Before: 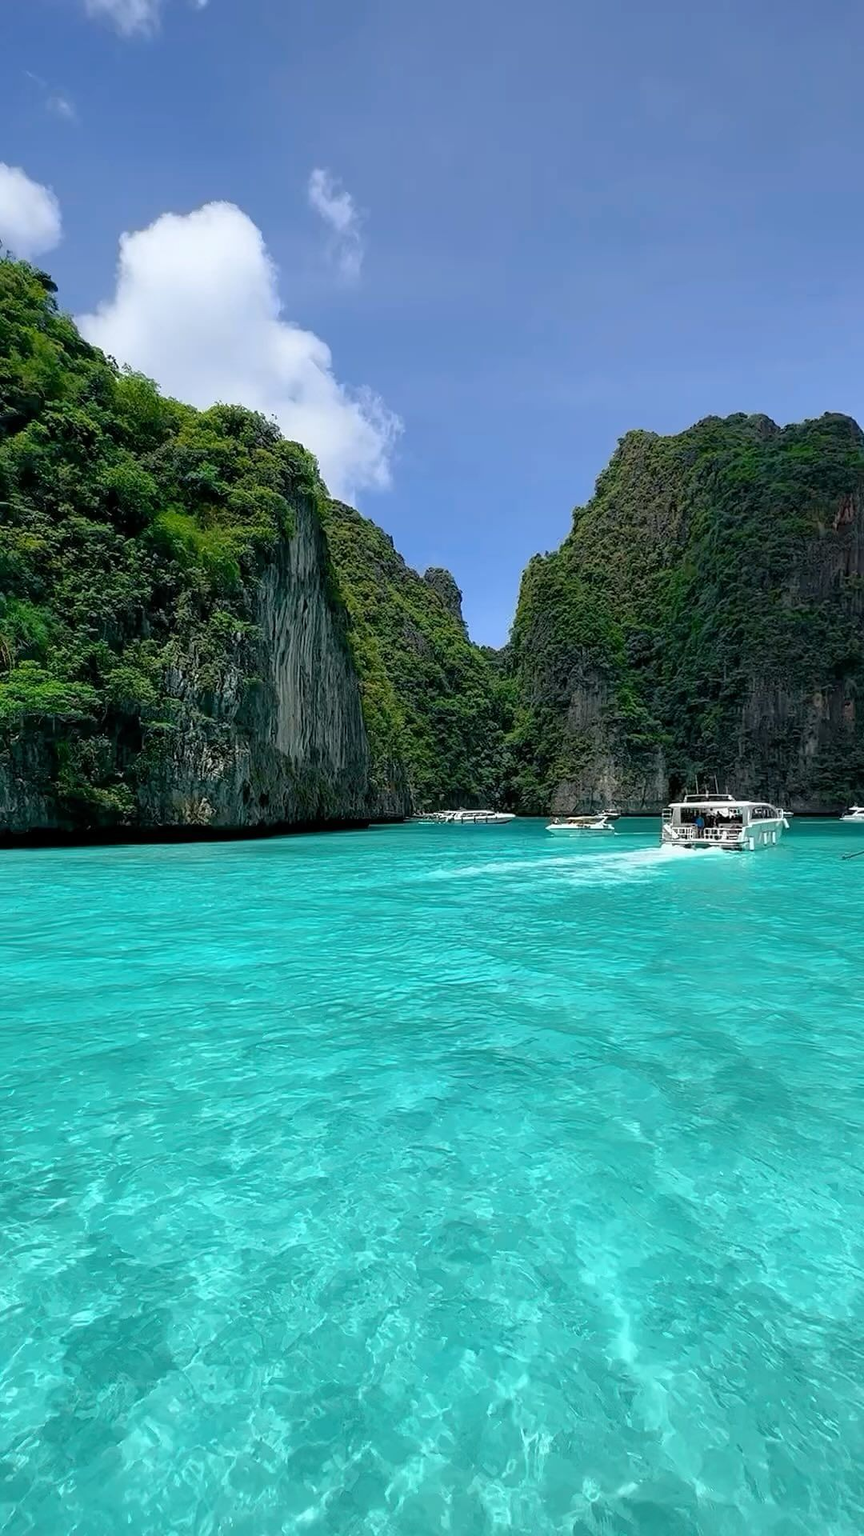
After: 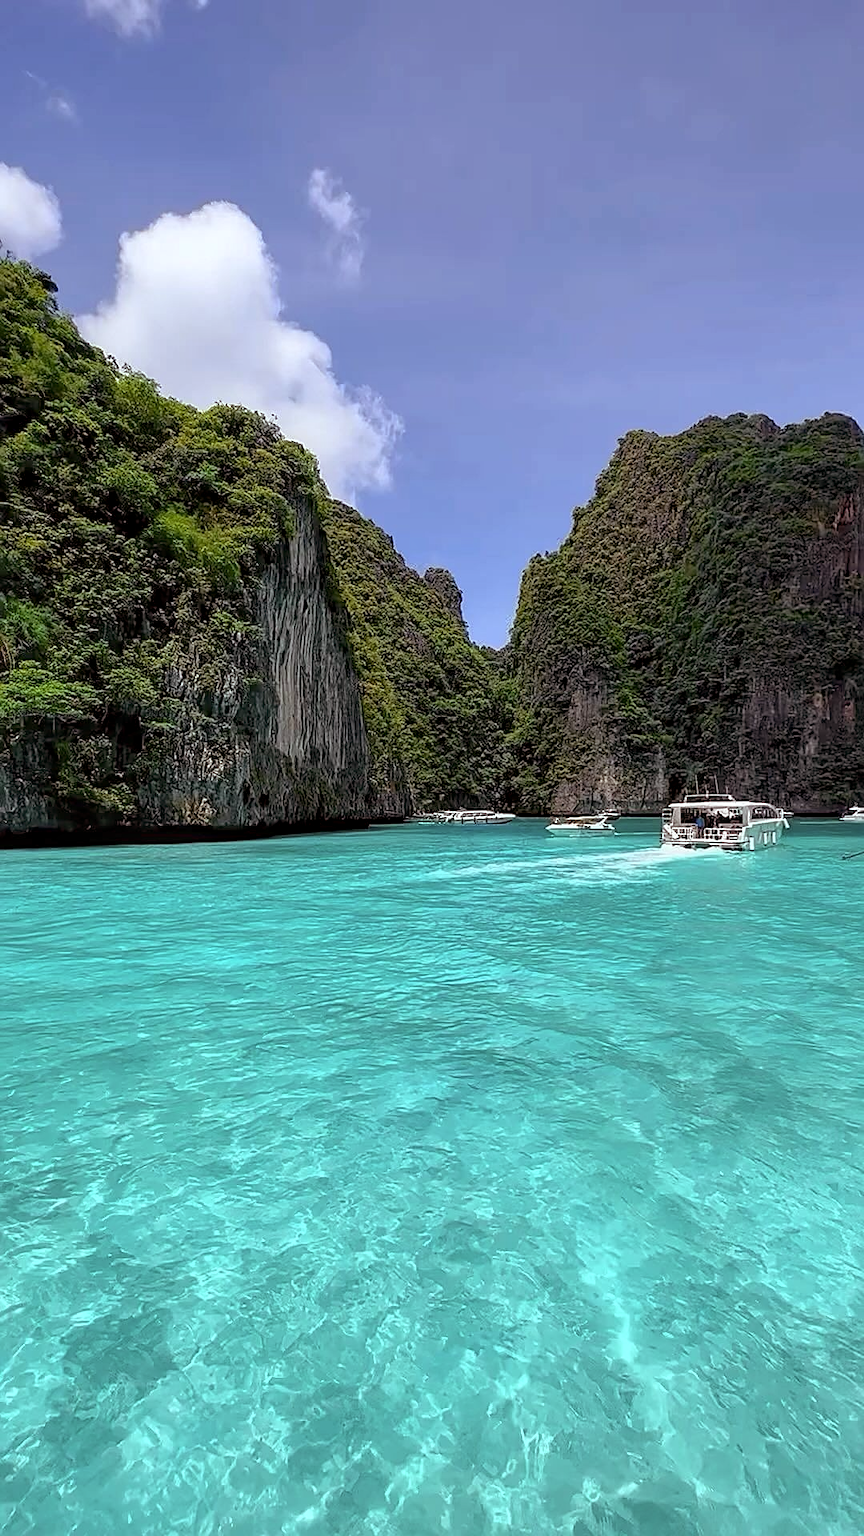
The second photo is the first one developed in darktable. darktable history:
local contrast: on, module defaults
rgb levels: mode RGB, independent channels, levels [[0, 0.474, 1], [0, 0.5, 1], [0, 0.5, 1]]
sharpen: on, module defaults
